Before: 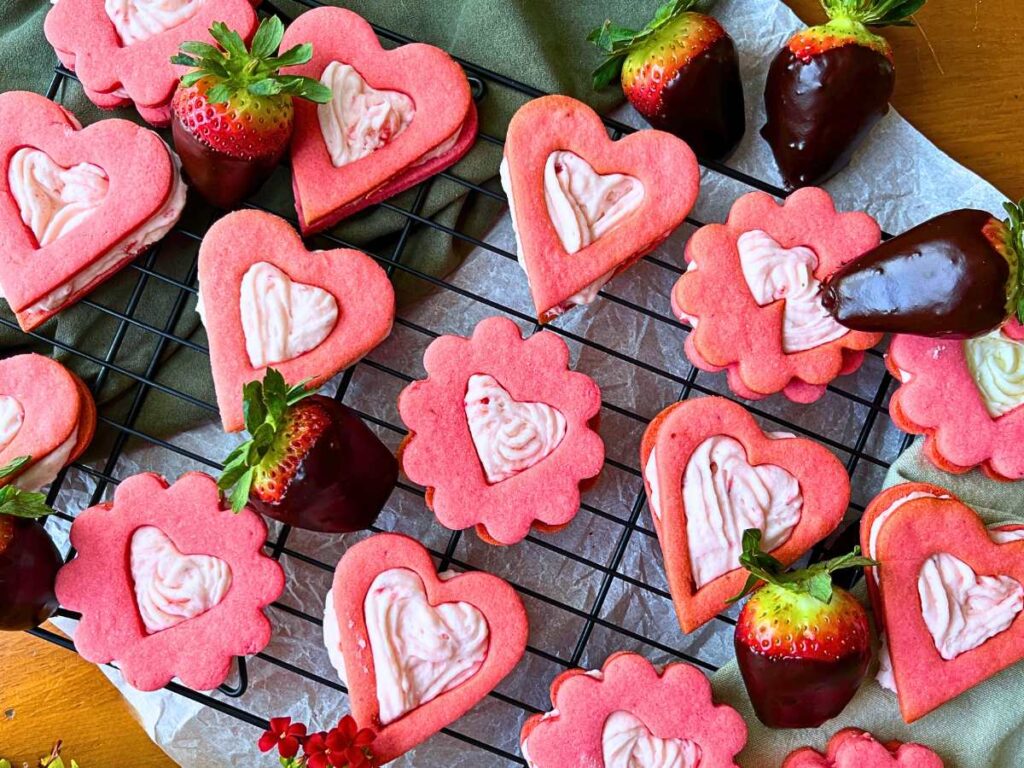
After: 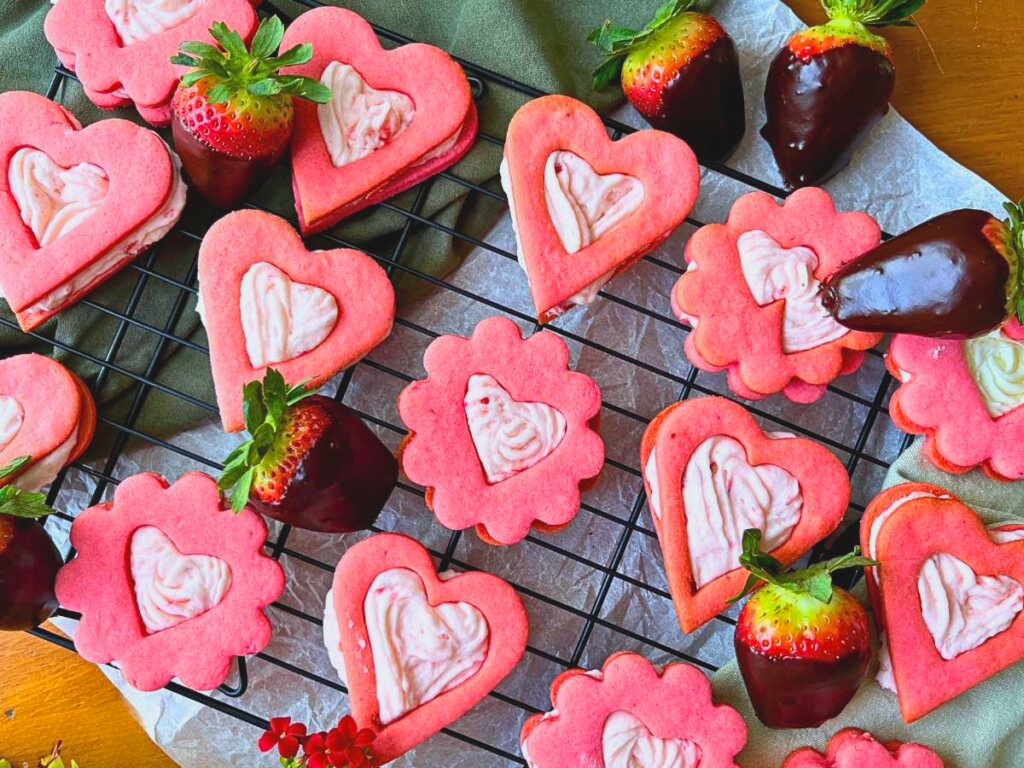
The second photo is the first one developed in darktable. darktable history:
vignetting: fall-off start 116.67%, fall-off radius 59.26%, brightness -0.31, saturation -0.056
contrast brightness saturation: contrast -0.1, brightness 0.05, saturation 0.08
